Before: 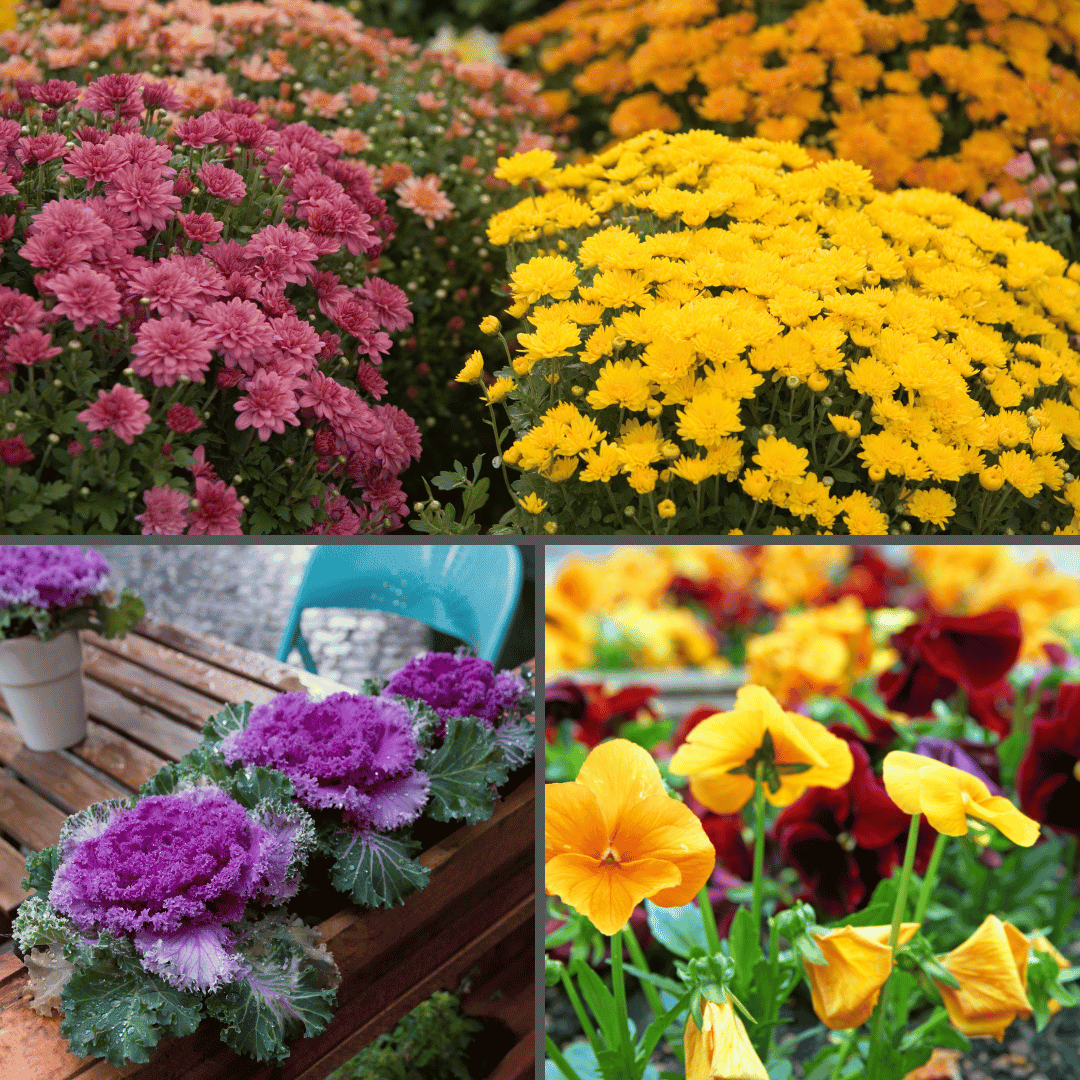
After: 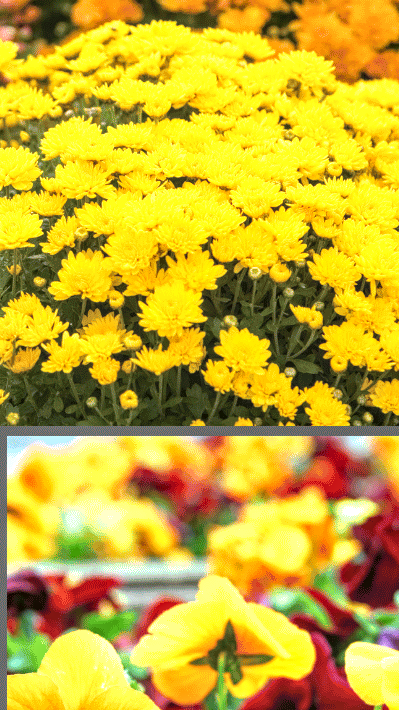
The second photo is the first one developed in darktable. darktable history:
crop and rotate: left 49.833%, top 10.12%, right 13.169%, bottom 24.047%
exposure: black level correction 0, exposure 0.701 EV, compensate exposure bias true, compensate highlight preservation false
local contrast: detail 130%
